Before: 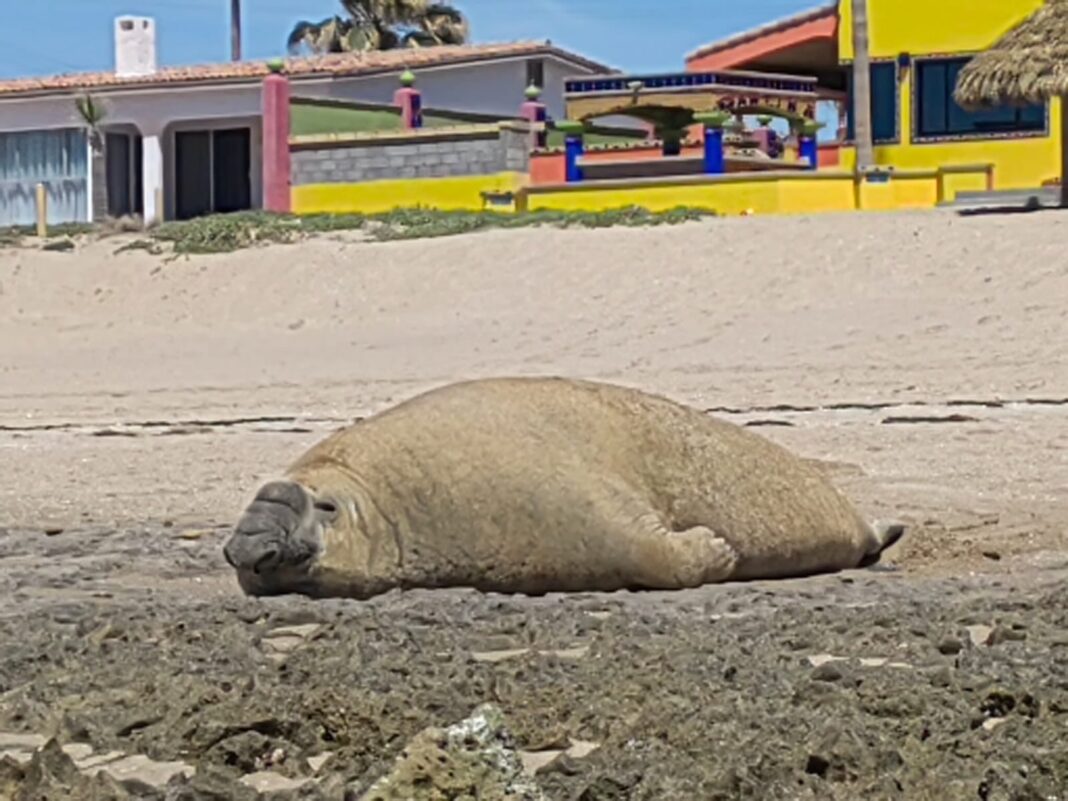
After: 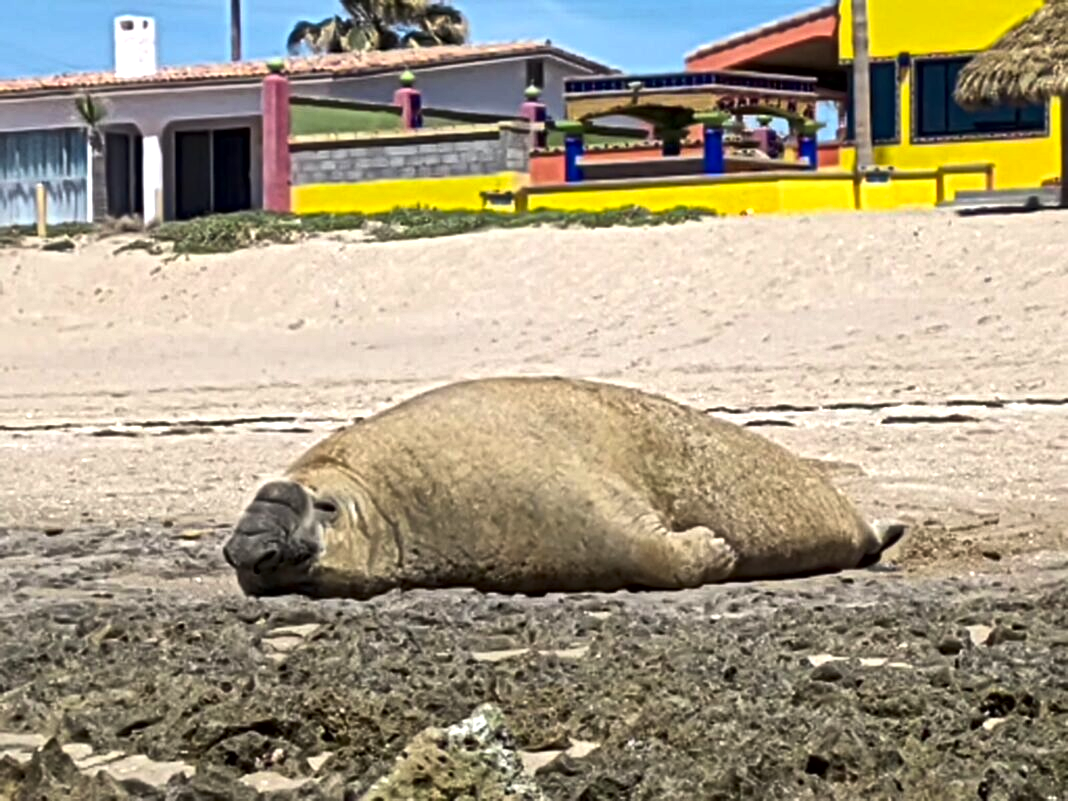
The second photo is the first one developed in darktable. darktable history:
local contrast: mode bilateral grid, contrast 51, coarseness 50, detail 150%, midtone range 0.2
color balance rgb: perceptual saturation grading › global saturation 0.849%, perceptual brilliance grading › global brilliance 15.327%, perceptual brilliance grading › shadows -35.296%, global vibrance 24.565%
